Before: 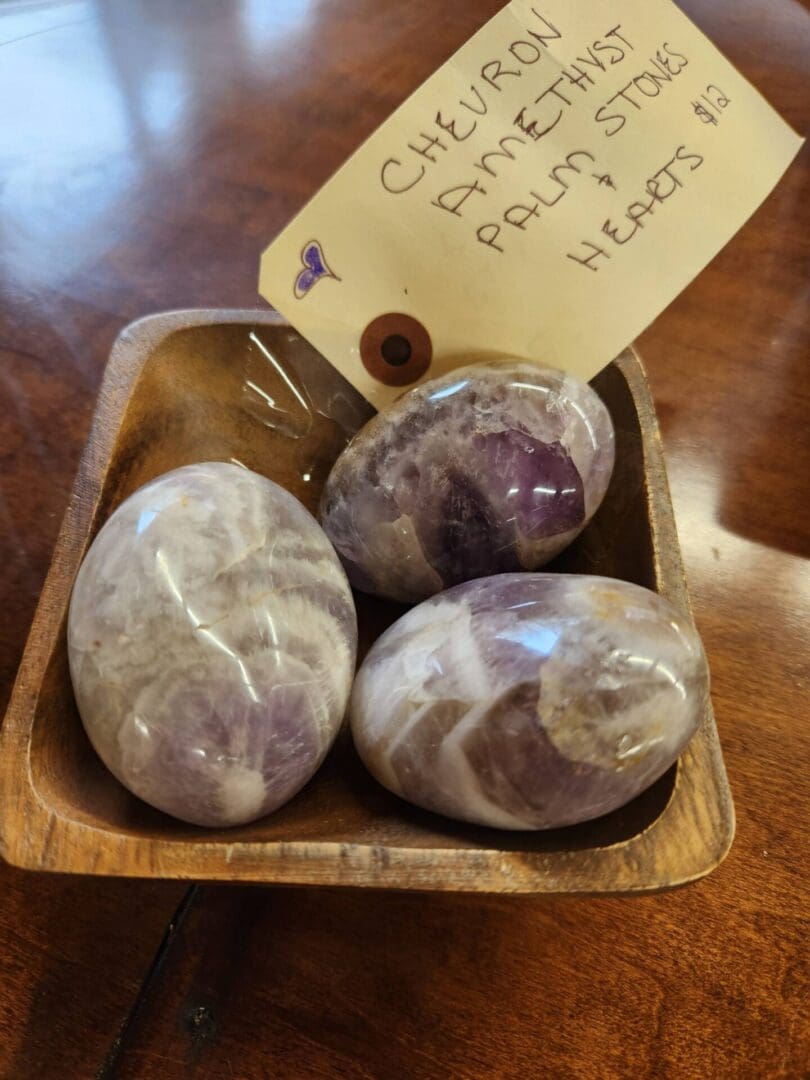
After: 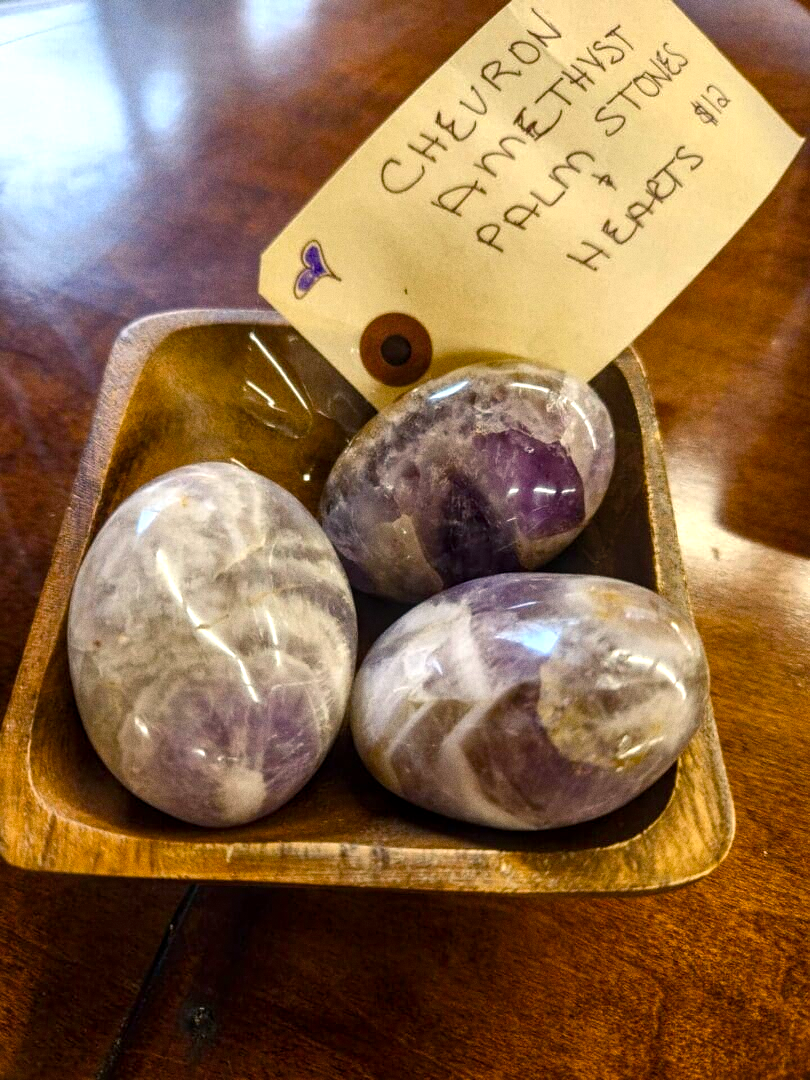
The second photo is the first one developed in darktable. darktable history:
local contrast: on, module defaults
color balance rgb: shadows lift › chroma 4.21%, shadows lift › hue 252.22°, highlights gain › chroma 1.36%, highlights gain › hue 50.24°, perceptual saturation grading › mid-tones 6.33%, perceptual saturation grading › shadows 72.44%, perceptual brilliance grading › highlights 11.59%, contrast 5.05%
grain: on, module defaults
